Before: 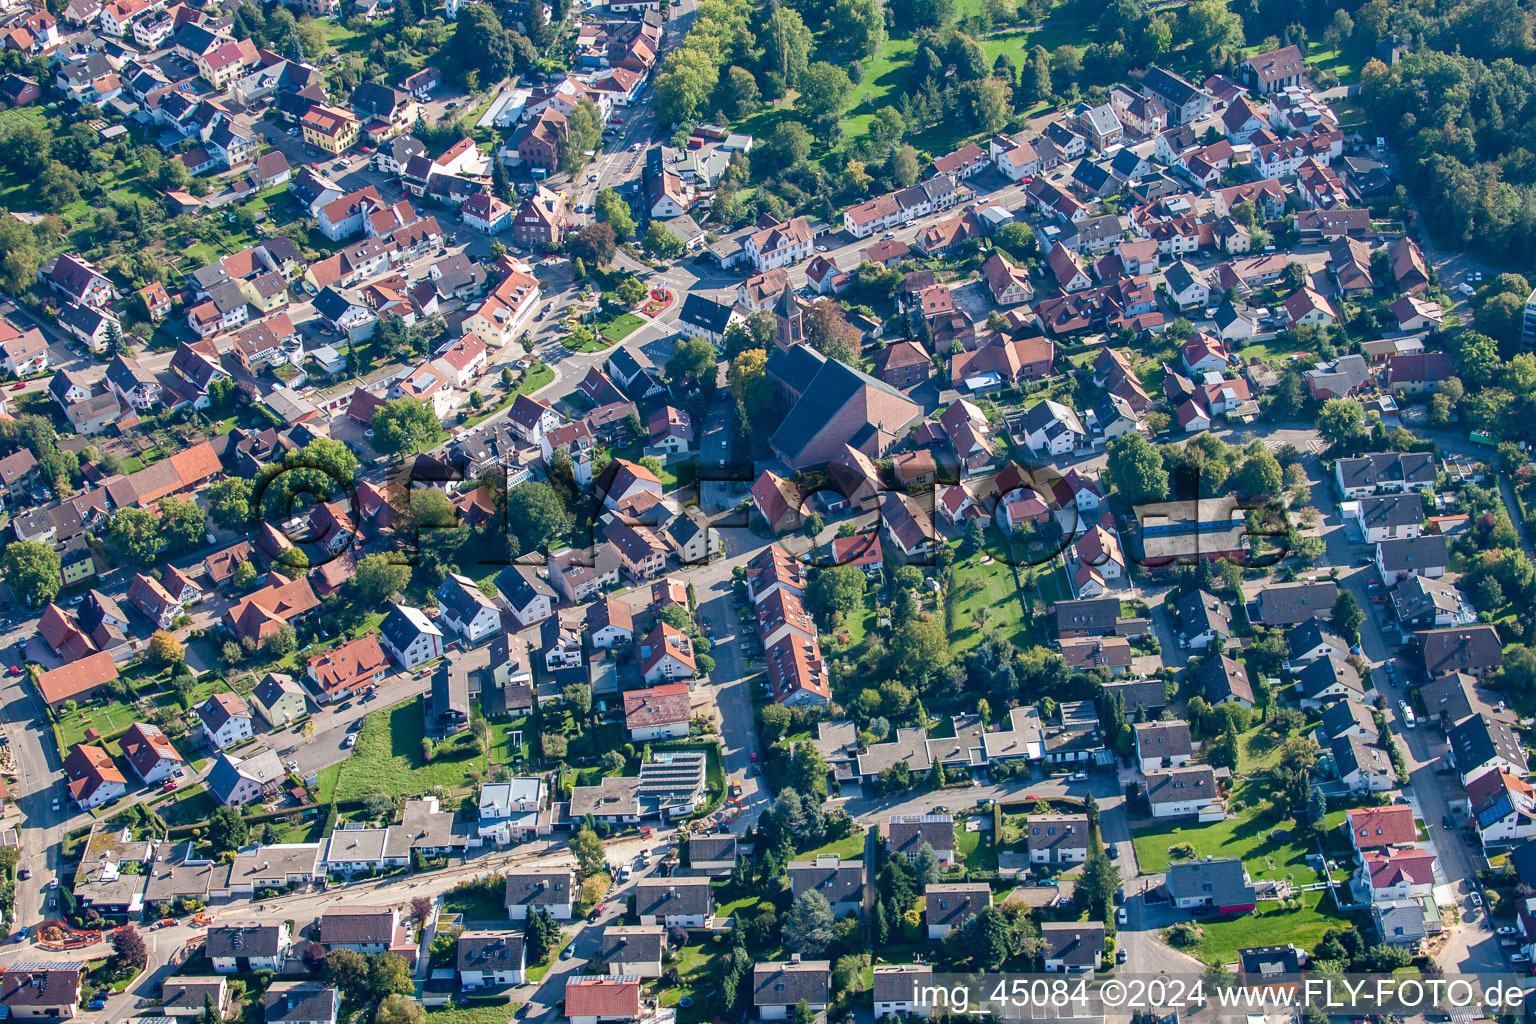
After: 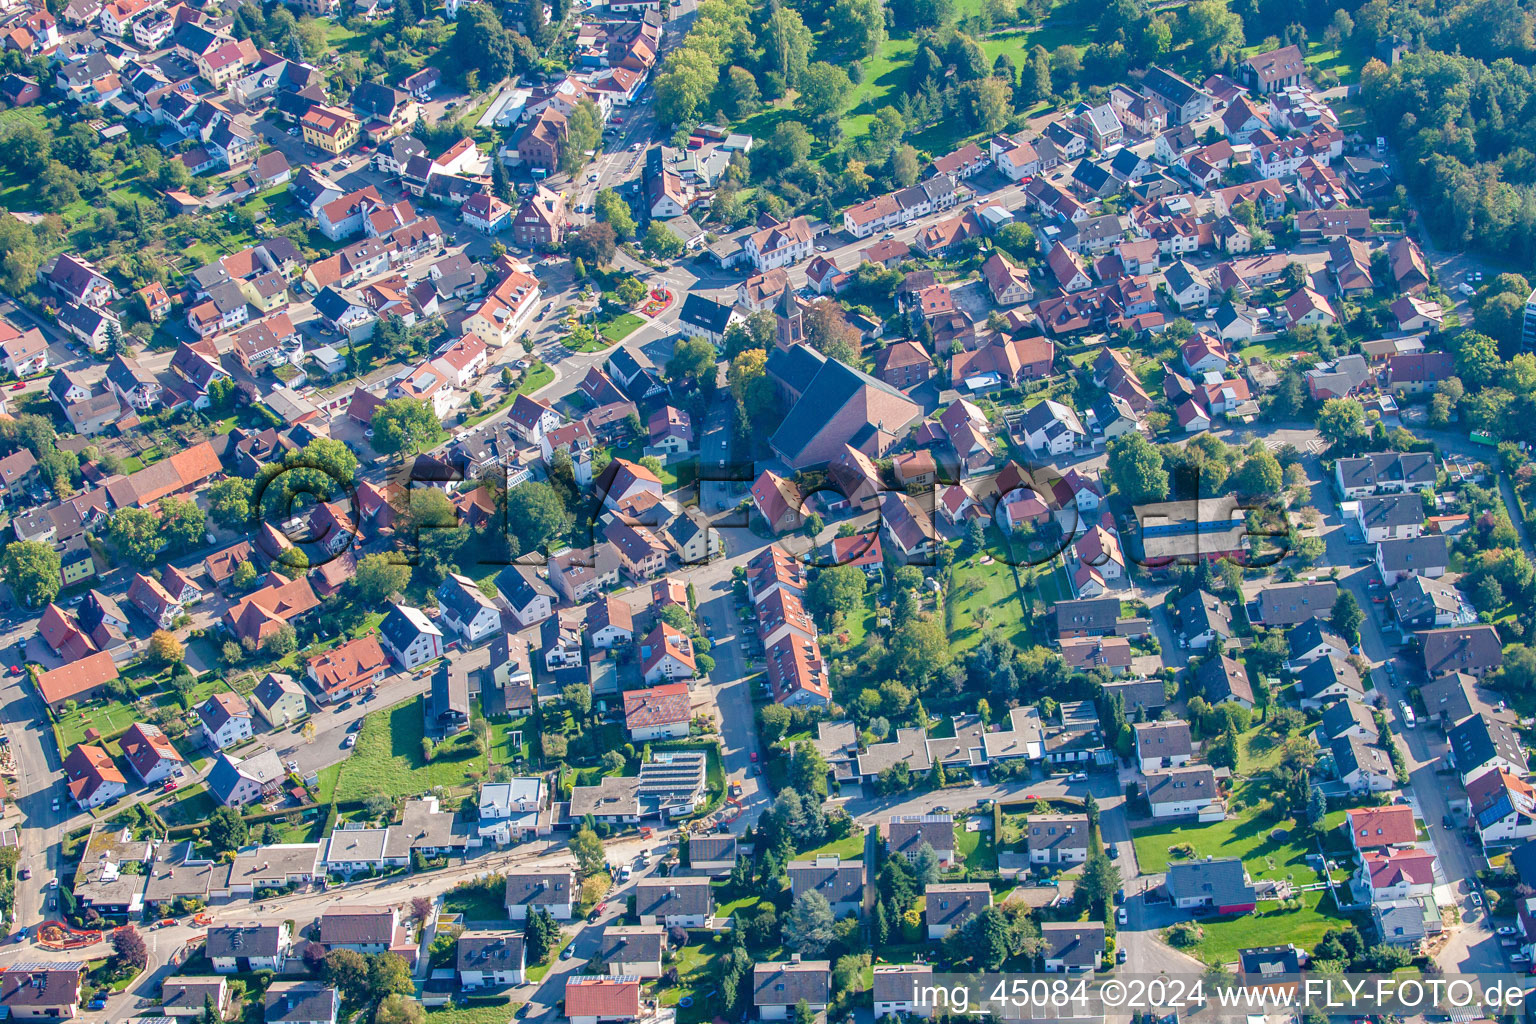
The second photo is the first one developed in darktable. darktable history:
tone equalizer: -7 EV 0.142 EV, -6 EV 0.612 EV, -5 EV 1.13 EV, -4 EV 1.36 EV, -3 EV 1.18 EV, -2 EV 0.6 EV, -1 EV 0.156 EV, smoothing diameter 24.92%, edges refinement/feathering 14.88, preserve details guided filter
